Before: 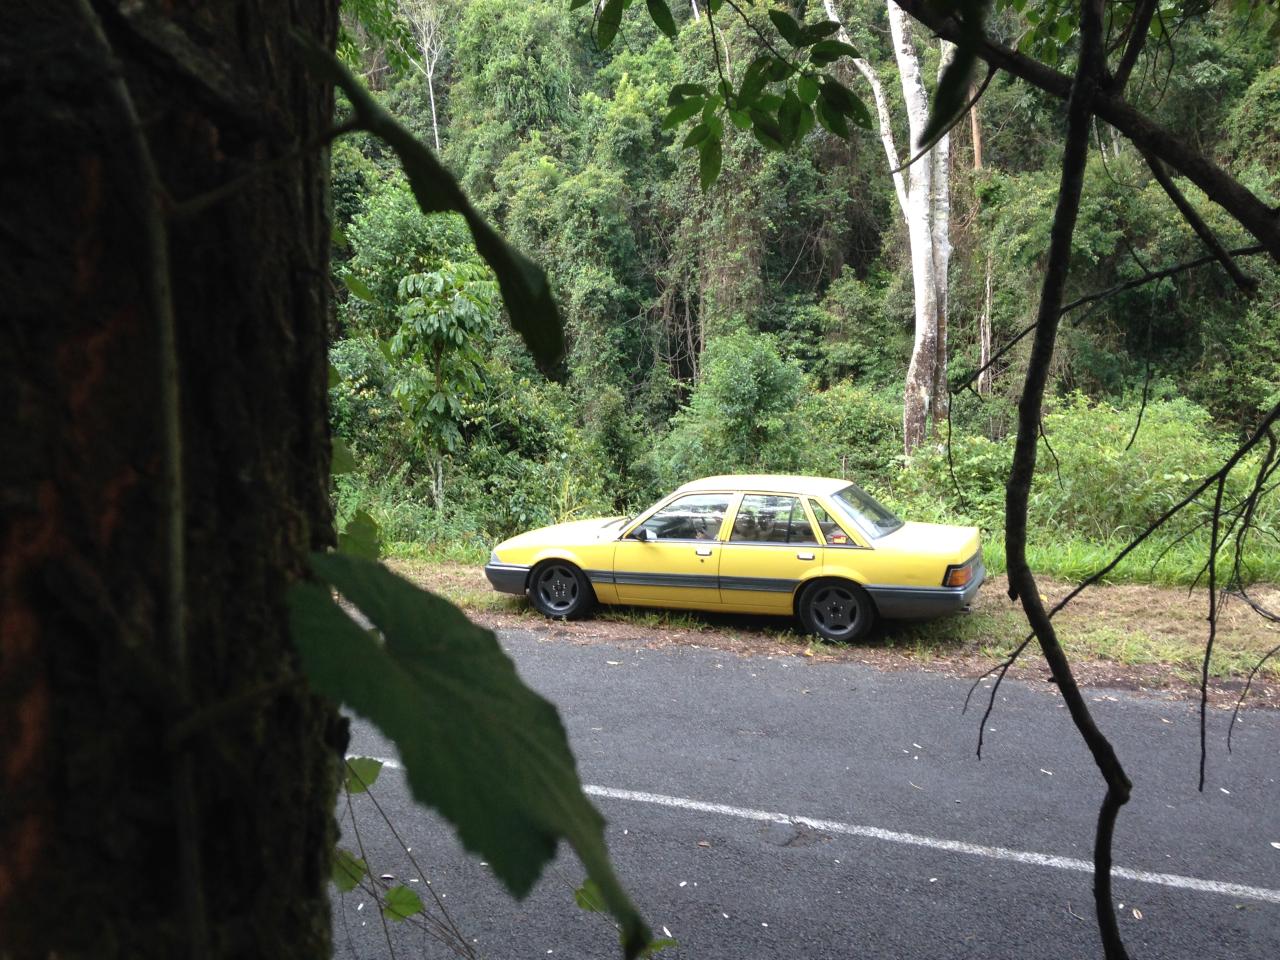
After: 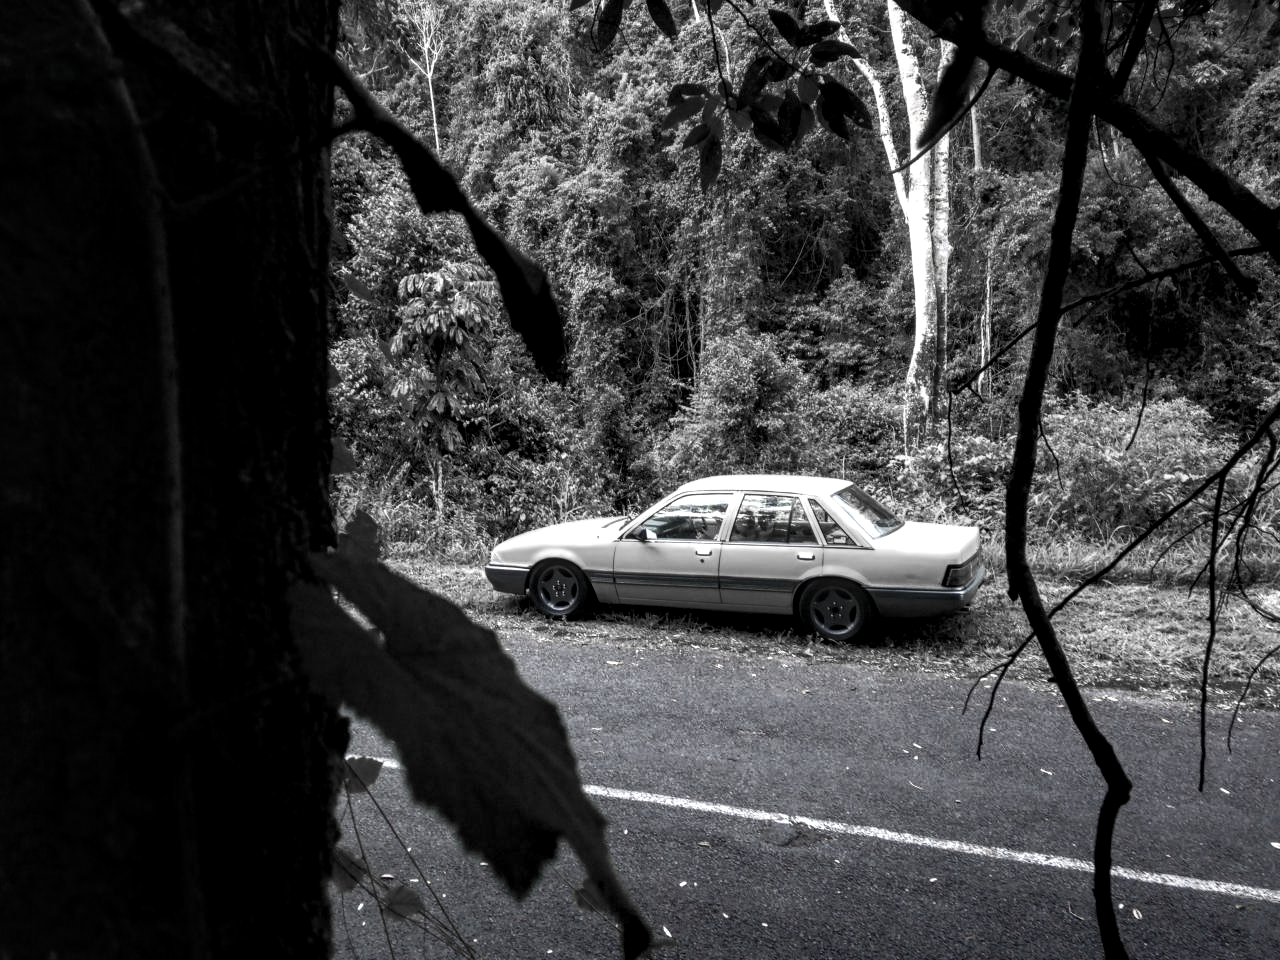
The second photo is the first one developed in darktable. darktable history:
color equalizer #1: saturation › red 0.231, saturation › orange 0.289, saturation › yellow 0.301, saturation › green 0.555, saturation › cyan 0.879, saturation › blue 0.867, saturation › lavender 0.763, saturation › magenta 0.254
color balance rgb: perceptual saturation grading › highlights -31.88%, perceptual saturation grading › mid-tones 5.8%, perceptual saturation grading › shadows 18.12%, perceptual brilliance grading › highlights 3.62%, perceptual brilliance grading › mid-tones -18.12%, perceptual brilliance grading › shadows -41.3%
color equalizer: saturation › red 0.231, saturation › orange 0.289, saturation › yellow 0.301, saturation › green 0.555, saturation › cyan 0.879, saturation › blue 0.867, saturation › lavender 0.763, saturation › magenta 0.254, brightness › red 0.578, brightness › orange 0.52, brightness › yellow 0.636, brightness › cyan 1.02, brightness › blue 1.02, brightness › magenta 0.694
local contrast: highlights 25%, detail 150%
